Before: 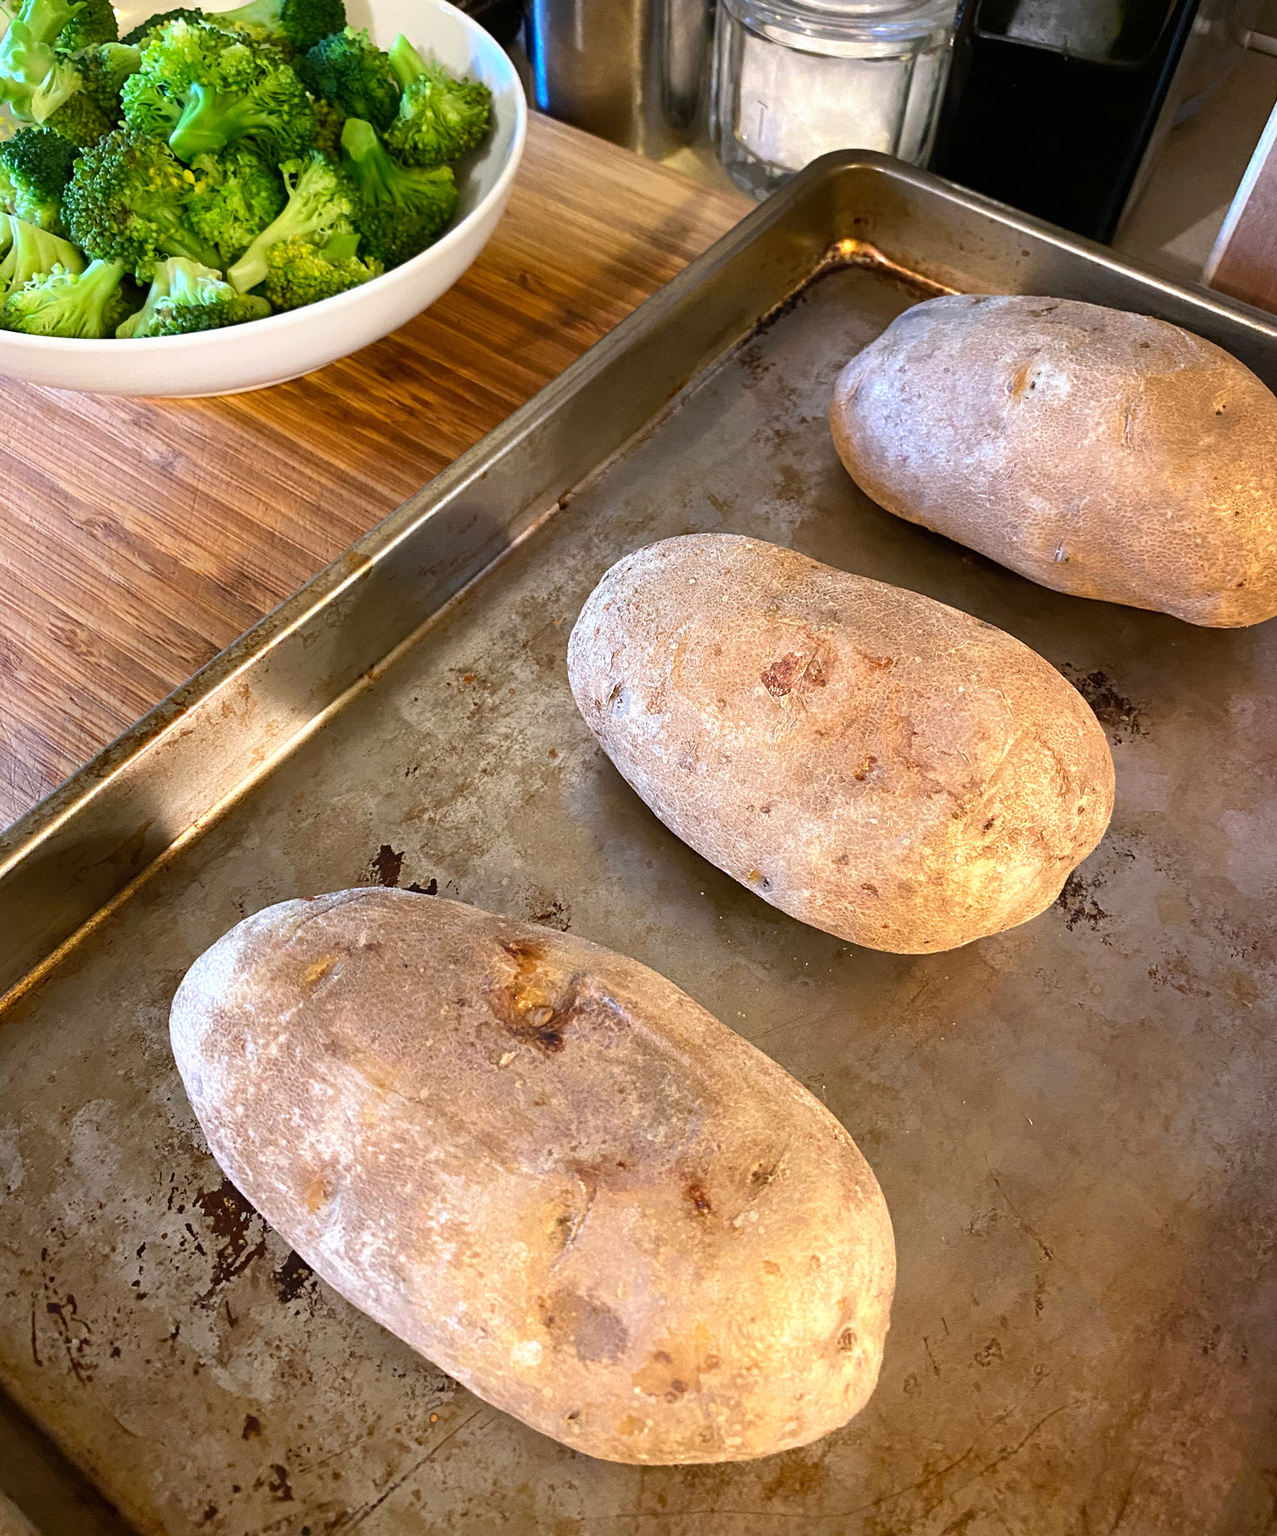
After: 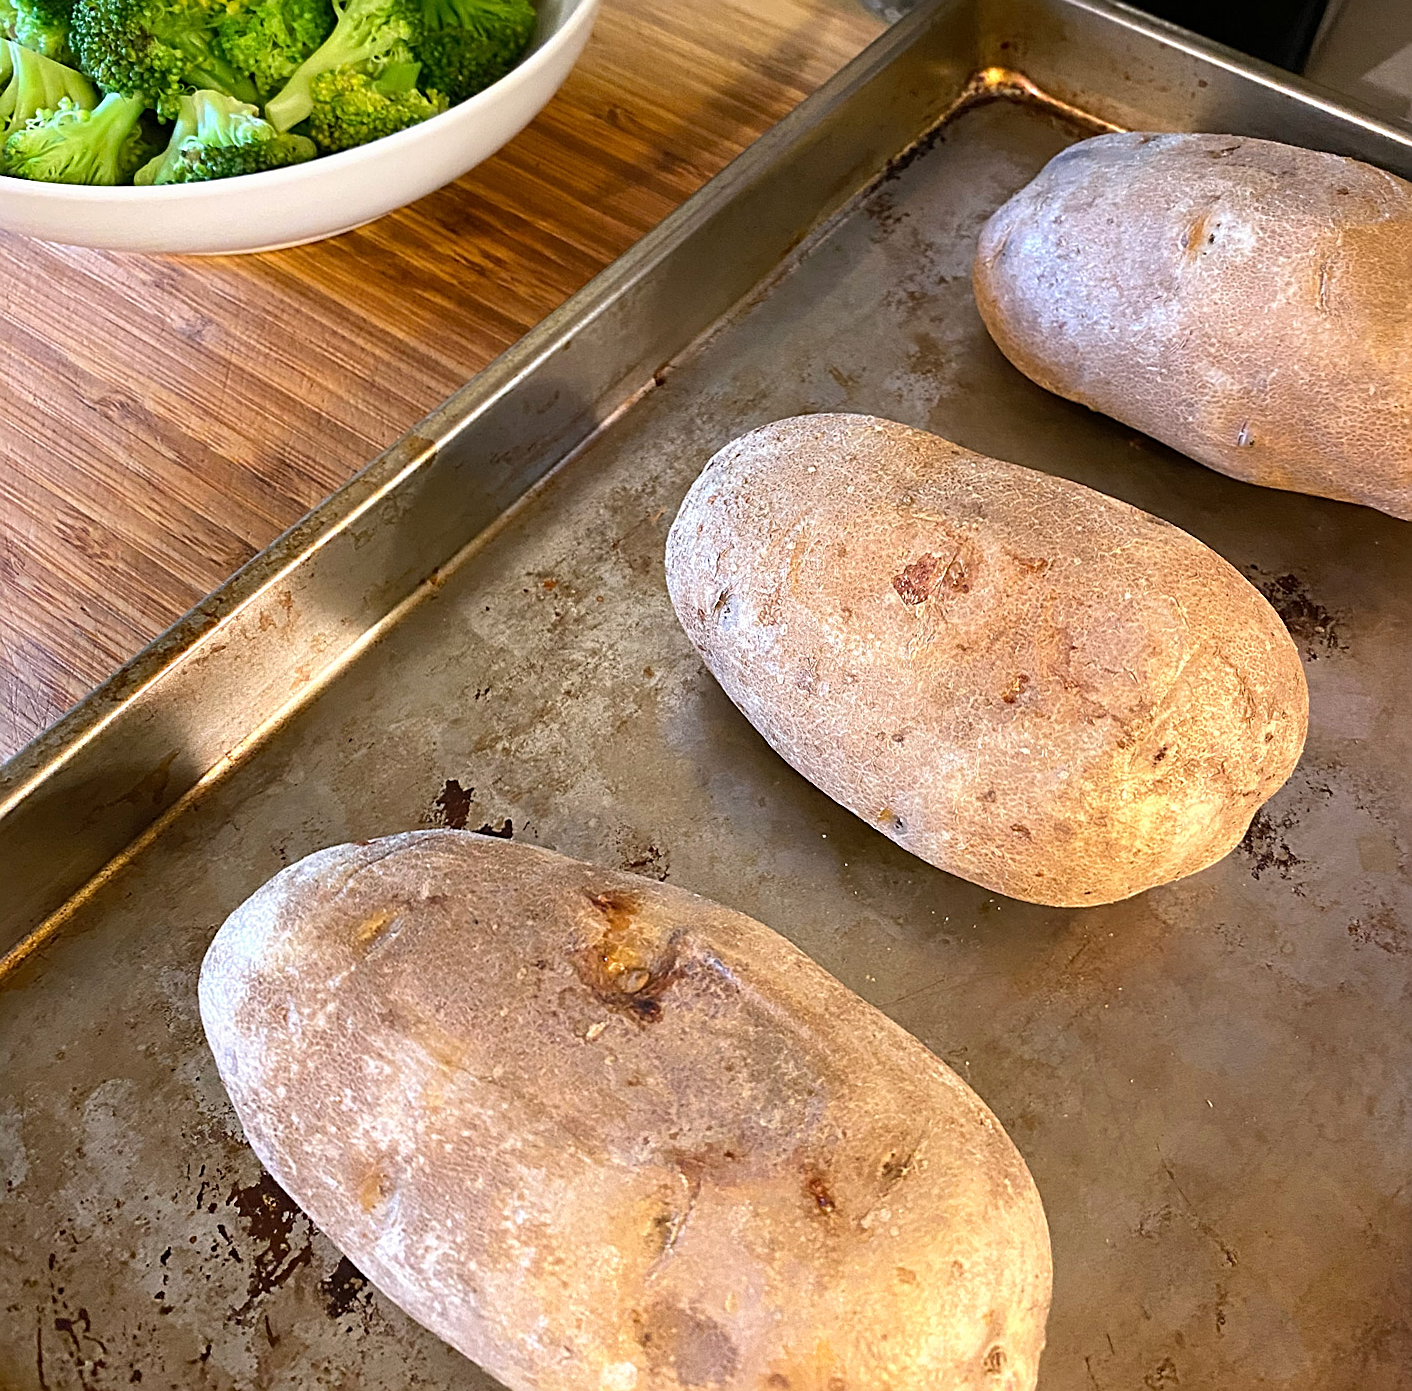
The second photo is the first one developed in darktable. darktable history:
sharpen: on, module defaults
crop and rotate: angle 0.096°, top 11.764%, right 5.666%, bottom 10.942%
